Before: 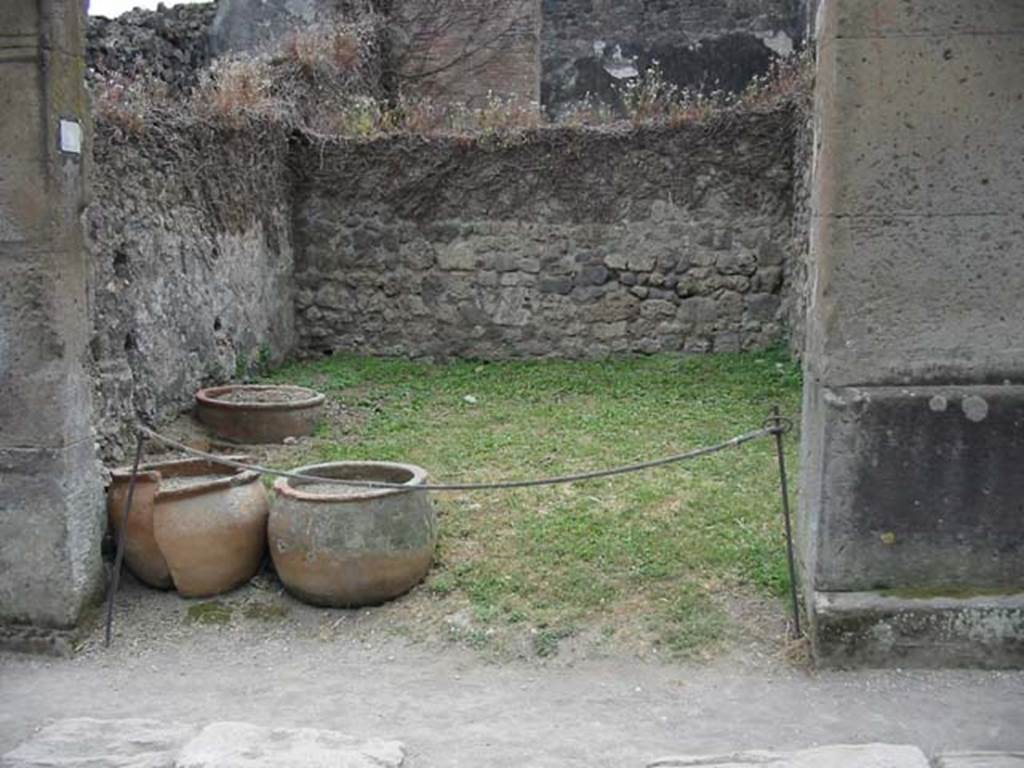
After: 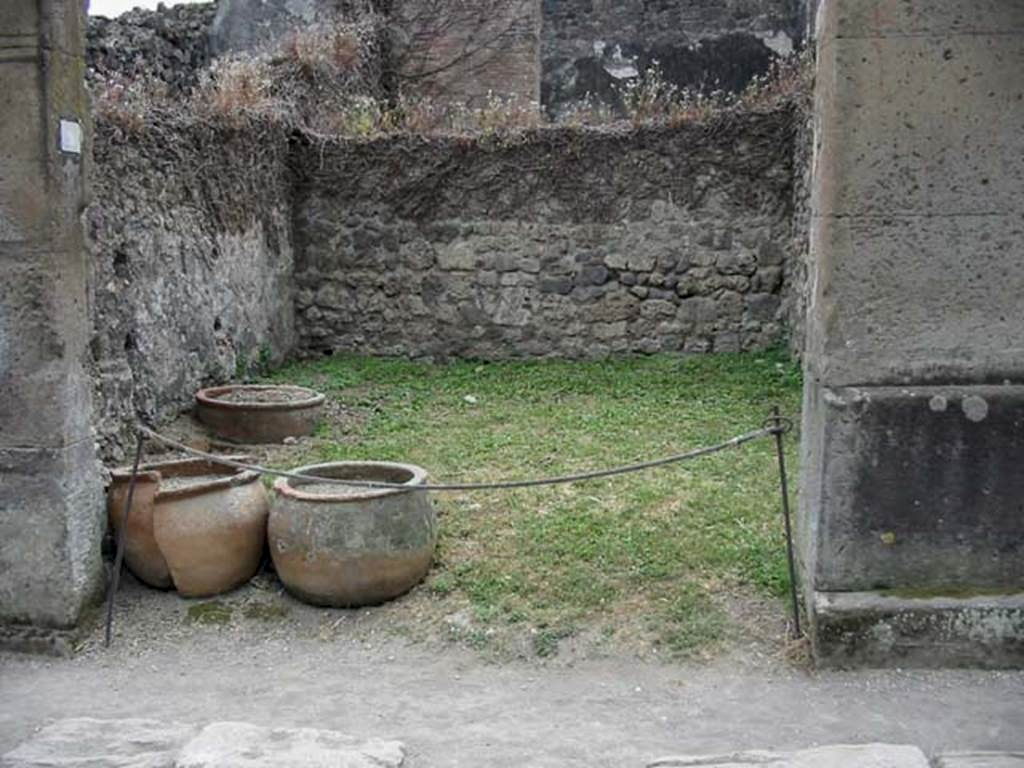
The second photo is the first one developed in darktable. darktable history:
local contrast: detail 130%
shadows and highlights: shadows 25, white point adjustment -3, highlights -30
